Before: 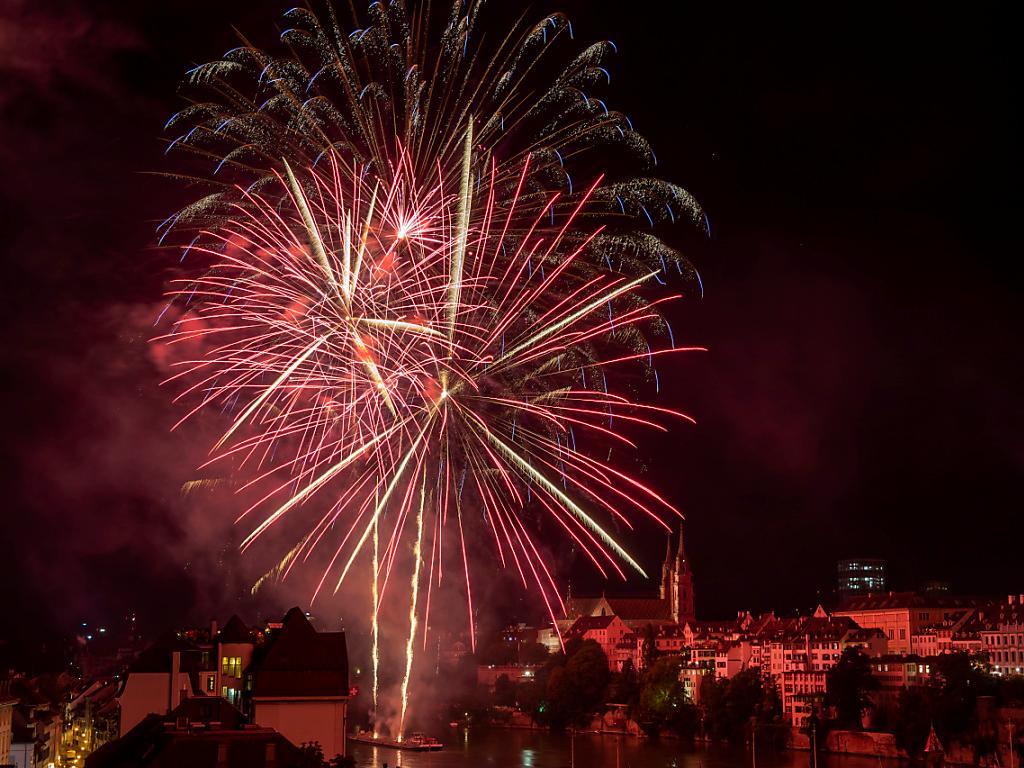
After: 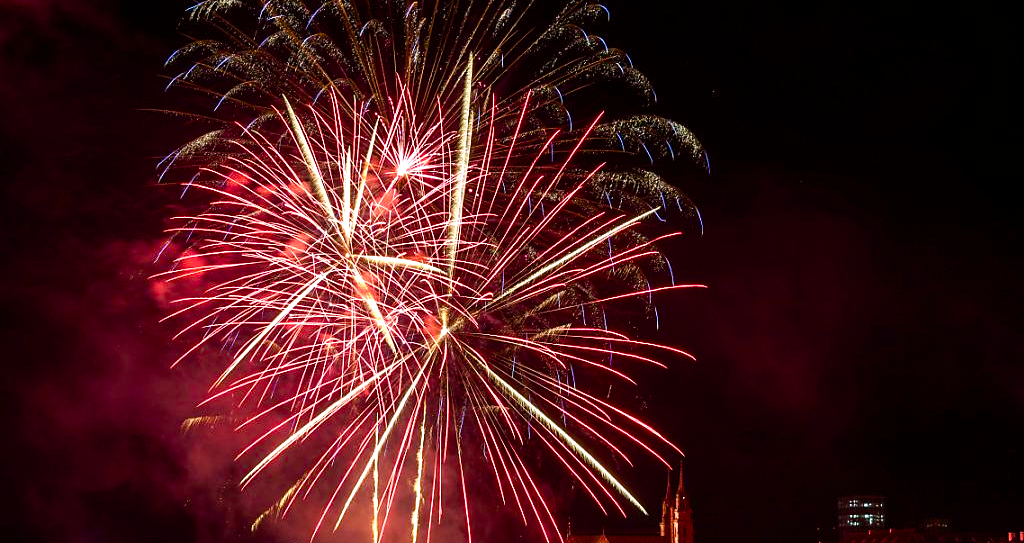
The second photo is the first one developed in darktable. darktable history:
tone equalizer: -8 EV -0.417 EV, -7 EV -0.389 EV, -6 EV -0.333 EV, -5 EV -0.222 EV, -3 EV 0.222 EV, -2 EV 0.333 EV, -1 EV 0.389 EV, +0 EV 0.417 EV, edges refinement/feathering 500, mask exposure compensation -1.57 EV, preserve details no
crop and rotate: top 8.293%, bottom 20.996%
color balance rgb: perceptual saturation grading › global saturation 25%, perceptual saturation grading › highlights -50%, perceptual saturation grading › shadows 30%, perceptual brilliance grading › global brilliance 12%, global vibrance 20%
